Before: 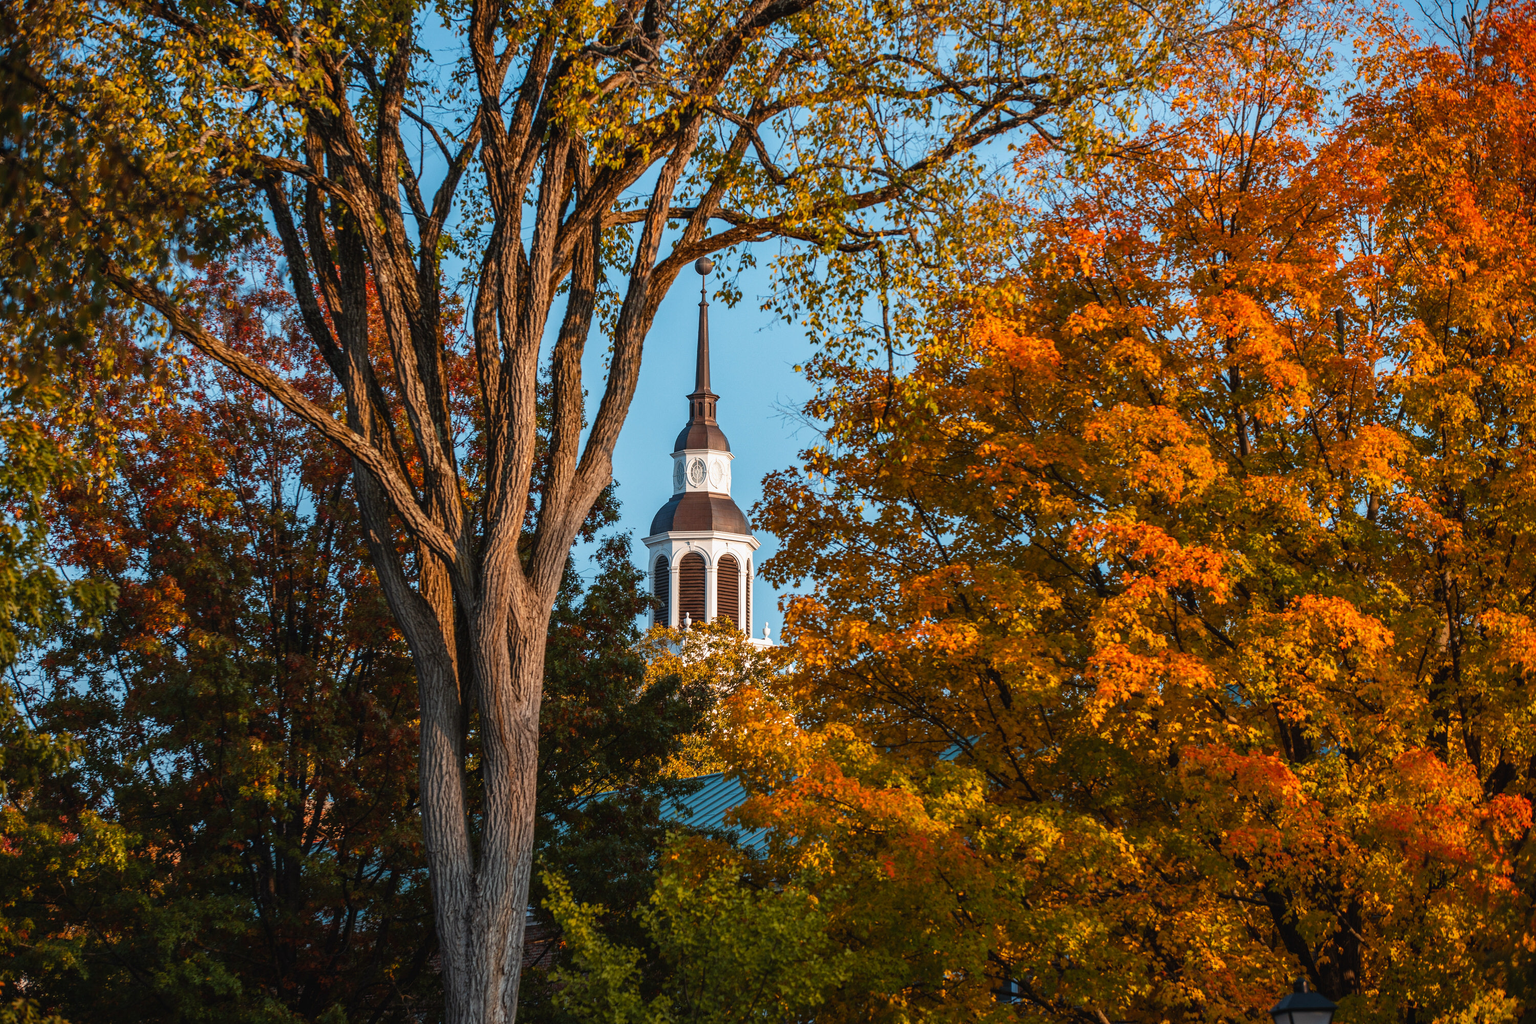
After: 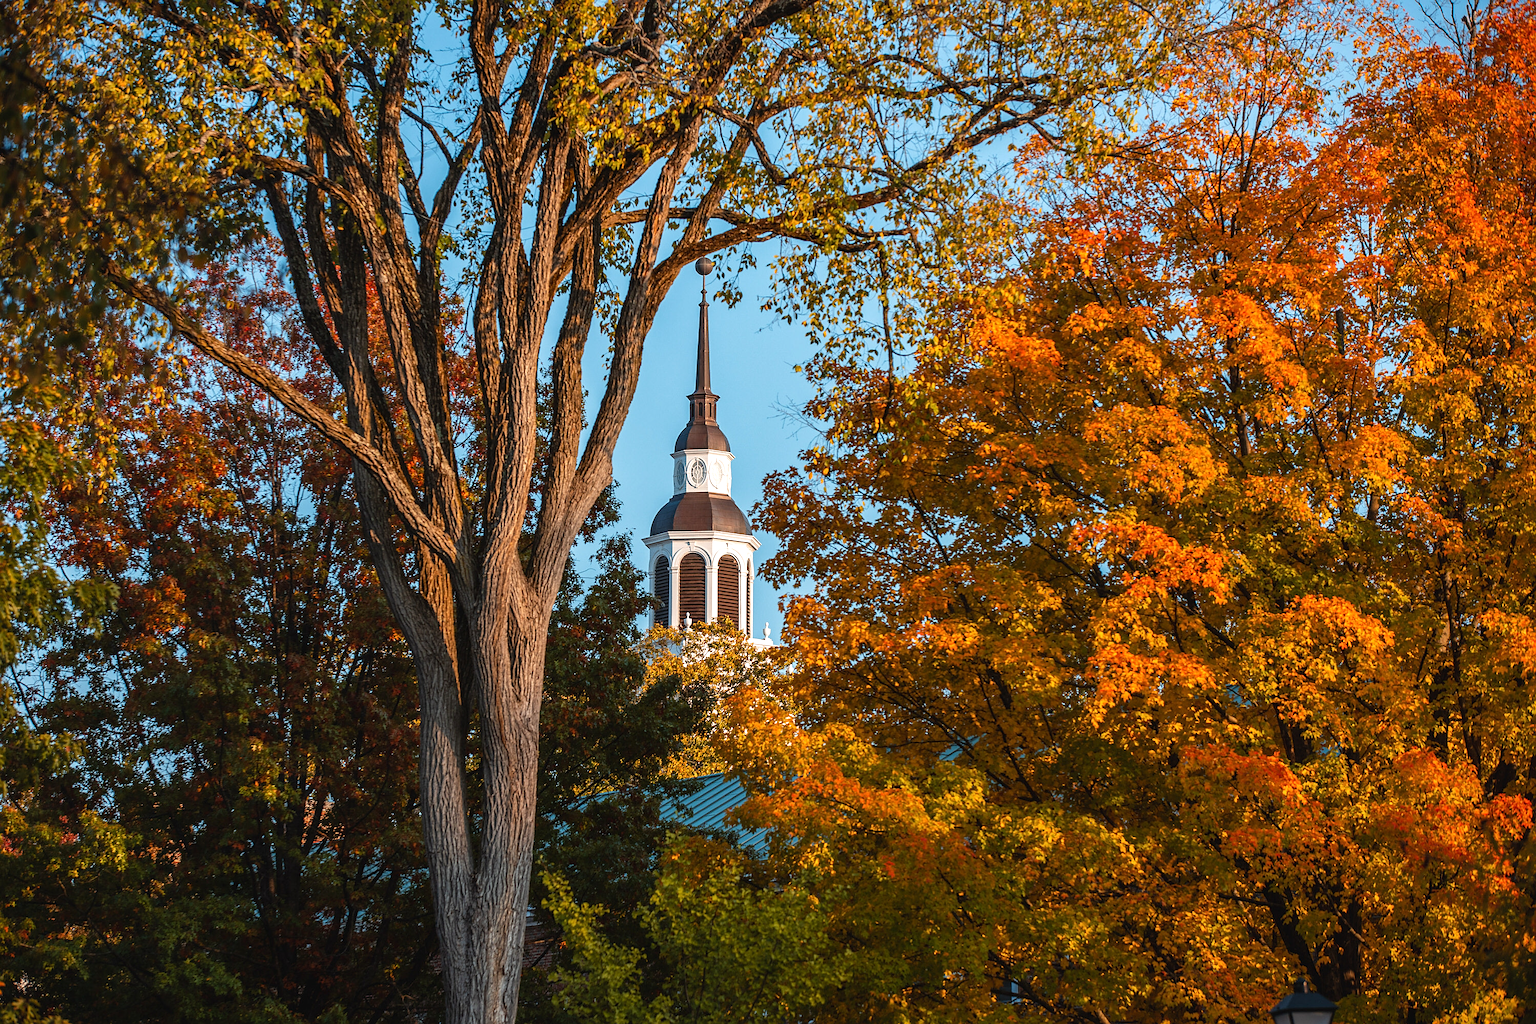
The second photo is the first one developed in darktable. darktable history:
sharpen: radius 1.864, amount 0.398, threshold 1.271
exposure: exposure 0.2 EV, compensate highlight preservation false
